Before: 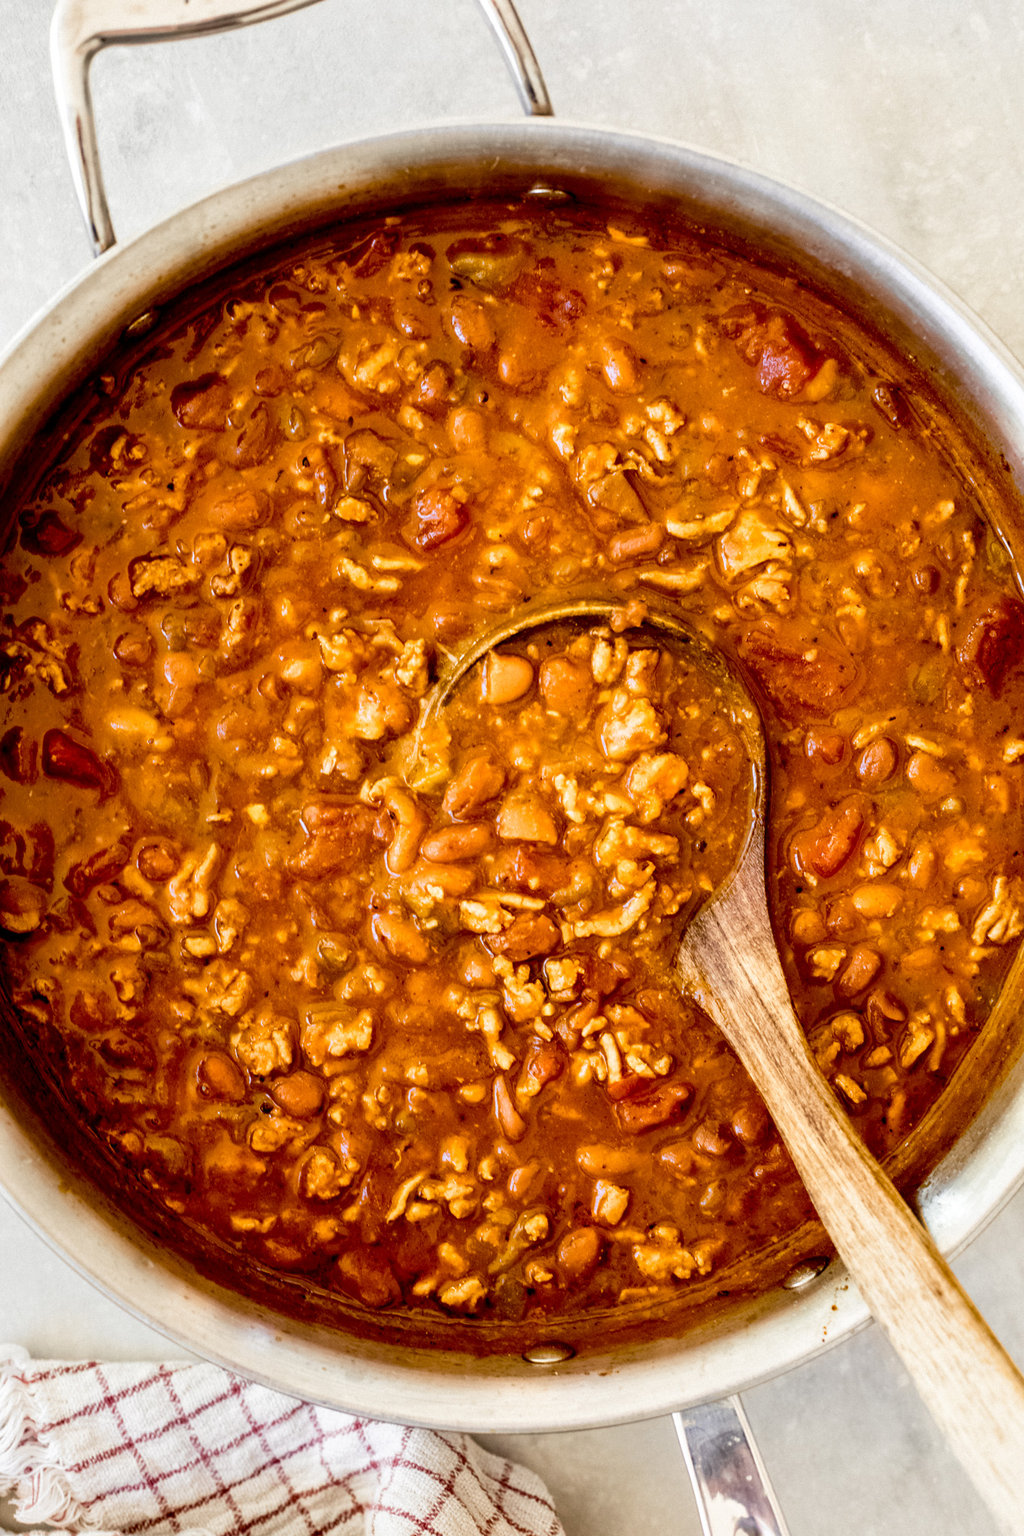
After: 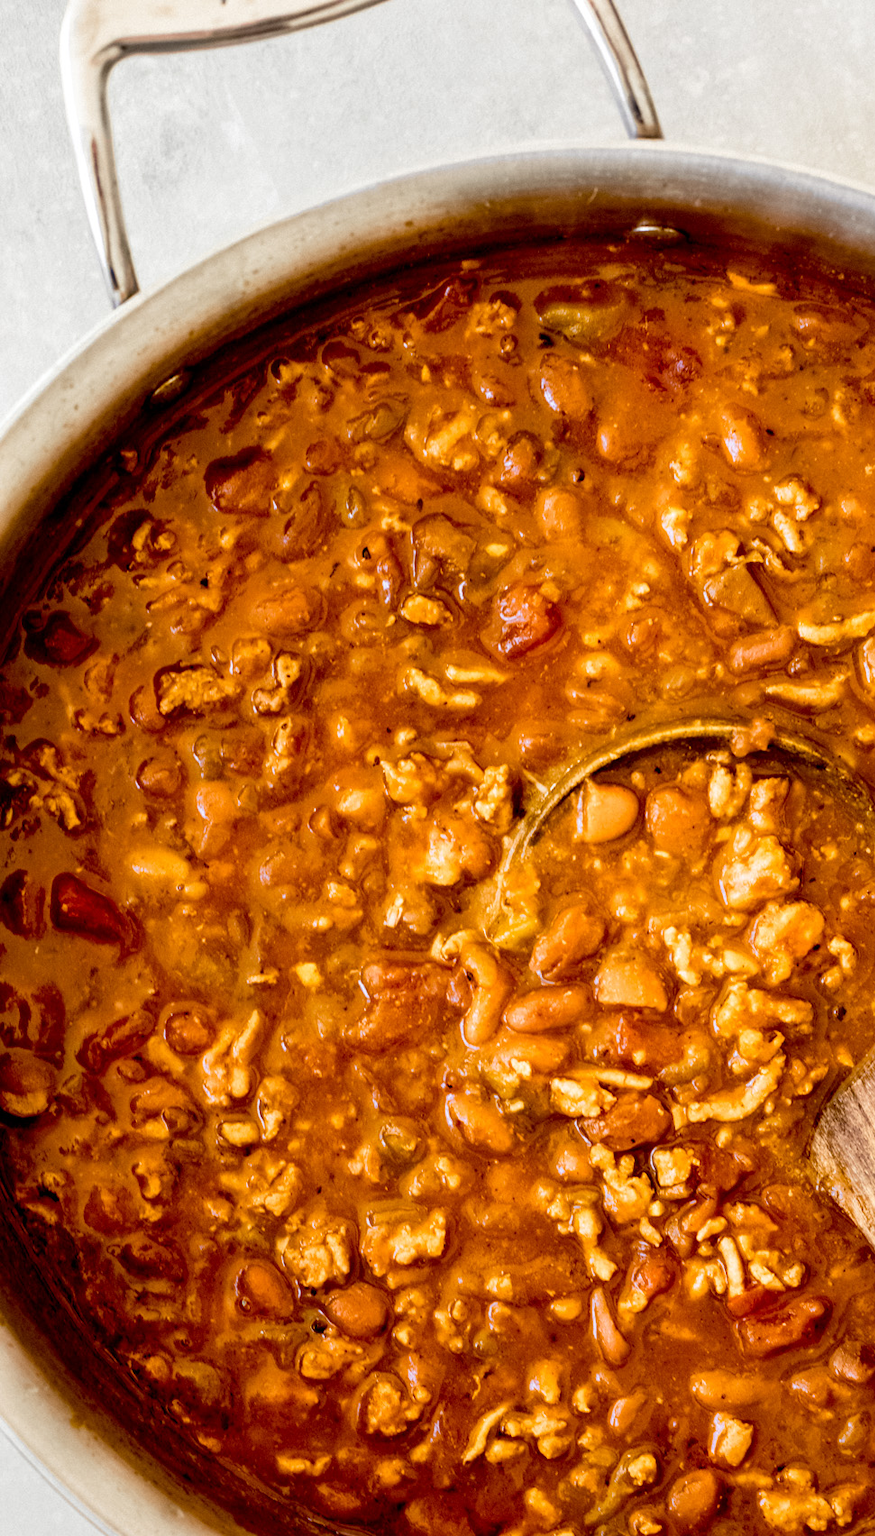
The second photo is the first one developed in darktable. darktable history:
crop: right 28.591%, bottom 16.432%
